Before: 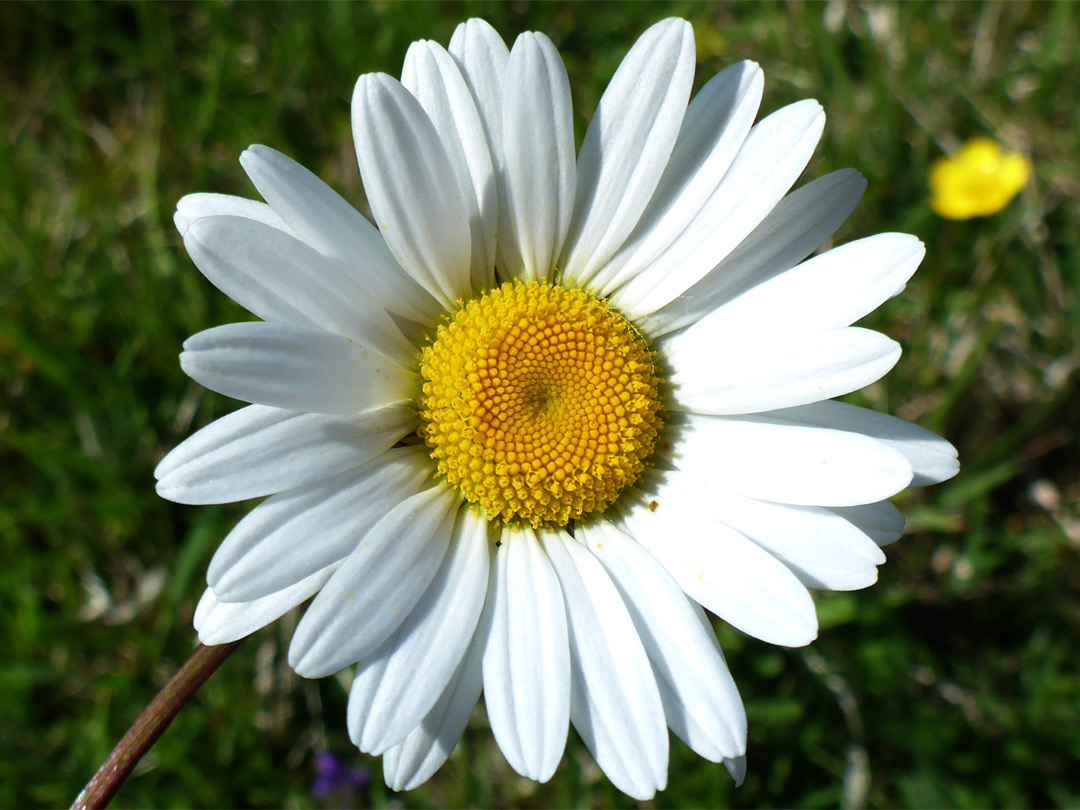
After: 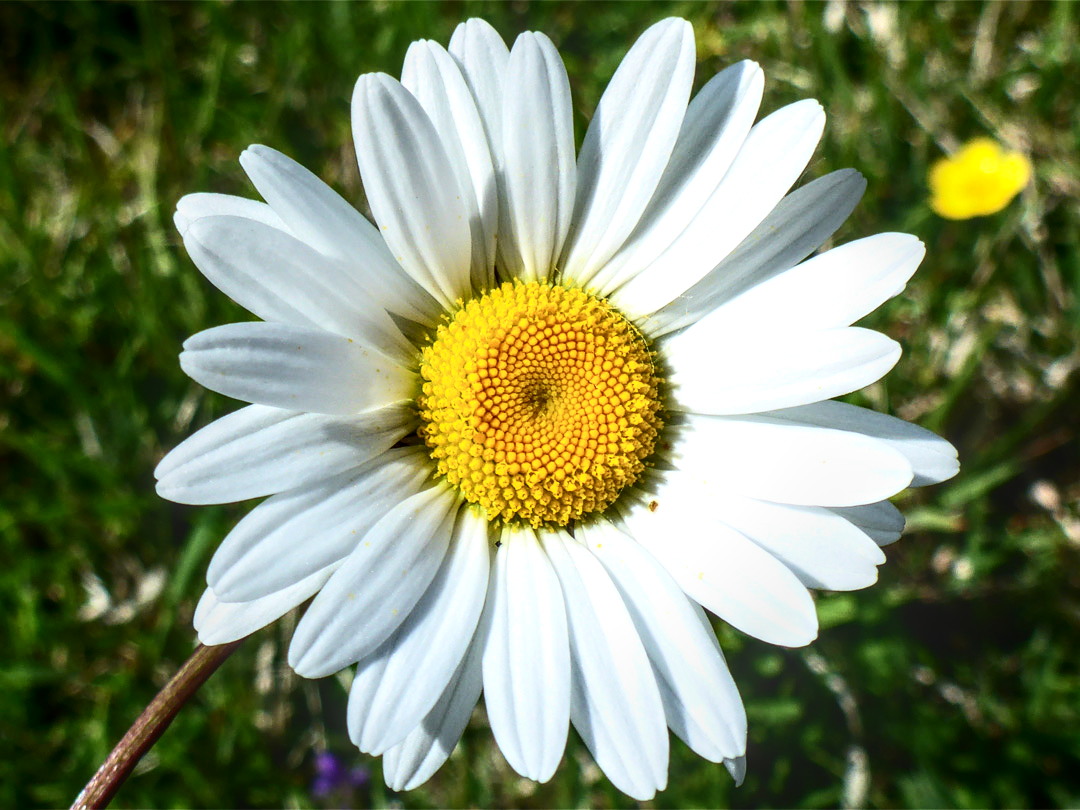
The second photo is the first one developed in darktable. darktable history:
exposure: black level correction 0, exposure 0.5 EV, compensate highlight preservation false
contrast brightness saturation: contrast 0.295
local contrast: highlights 2%, shadows 3%, detail 134%
color calibration: illuminant same as pipeline (D50), adaptation XYZ, x 0.346, y 0.357, temperature 5010.52 K
